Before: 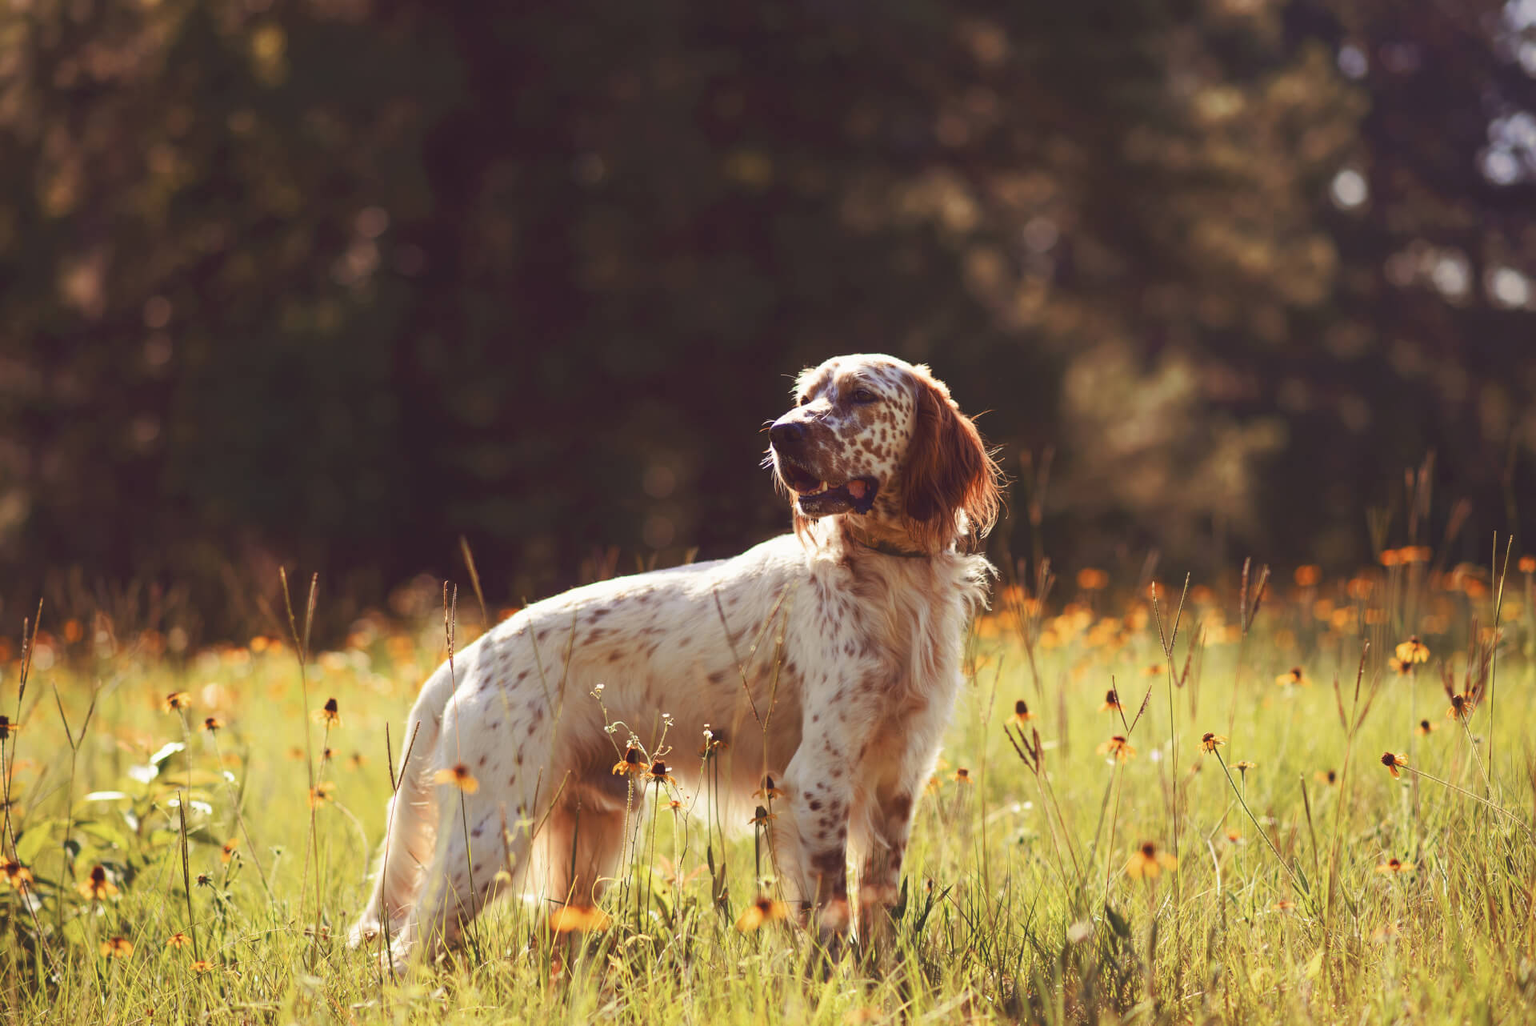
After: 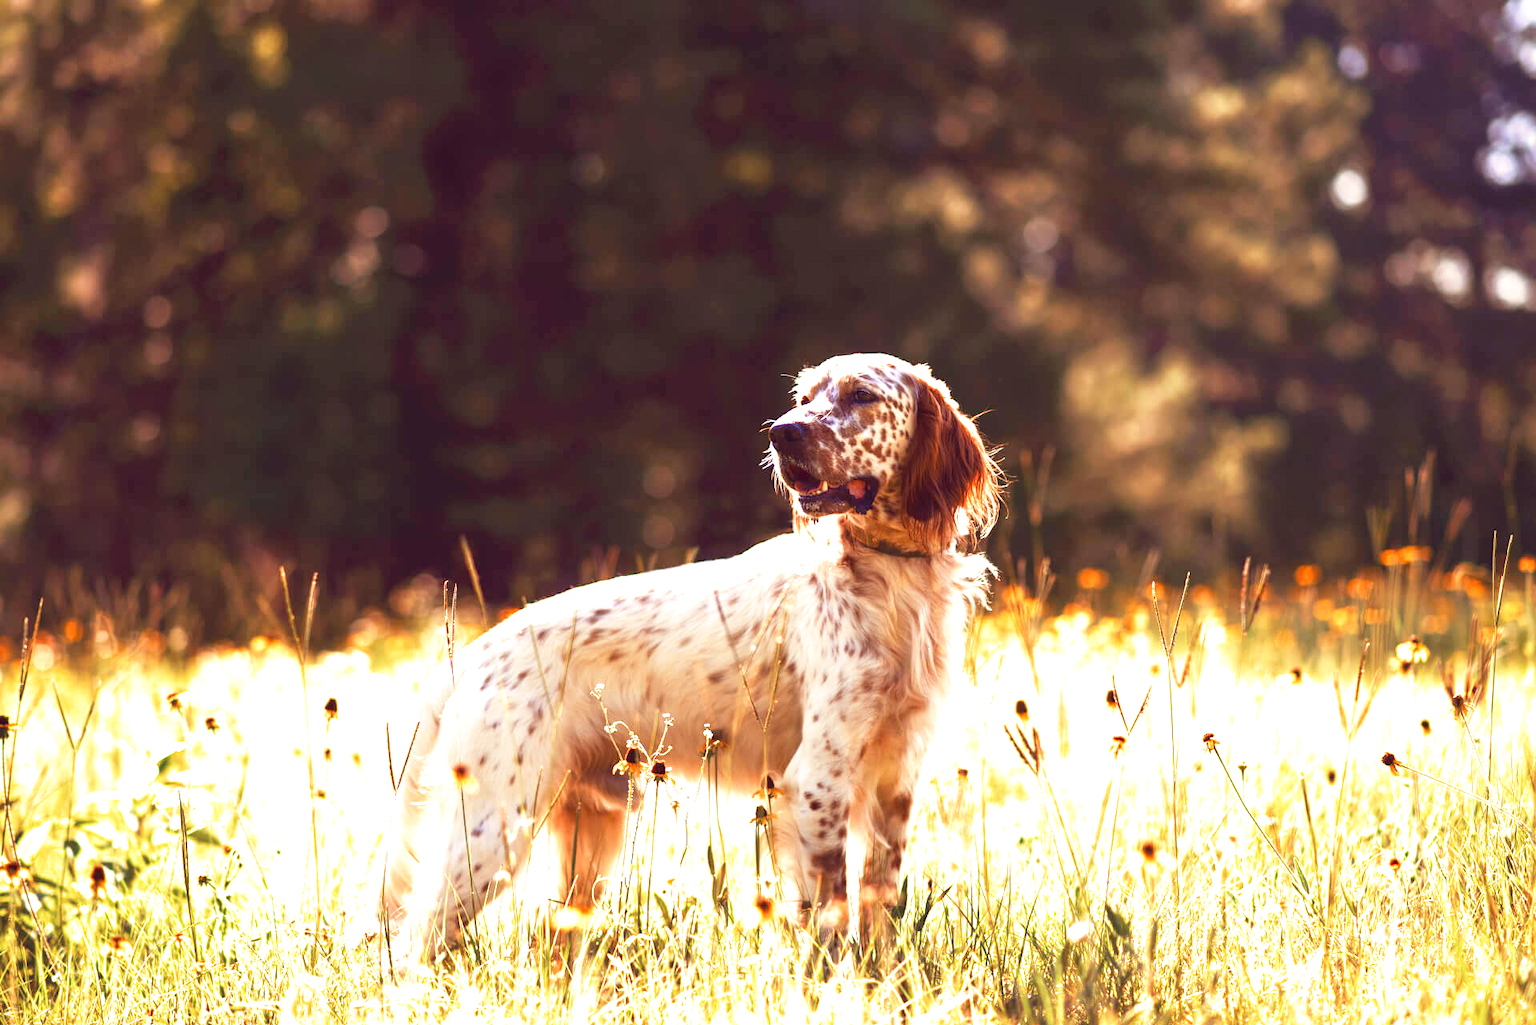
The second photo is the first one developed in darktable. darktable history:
filmic rgb: black relative exposure -8.67 EV, white relative exposure 2.73 EV, target black luminance 0%, hardness 6.26, latitude 77.04%, contrast 1.327, shadows ↔ highlights balance -0.344%, add noise in highlights 0.001, preserve chrominance no, color science v3 (2019), use custom middle-gray values true, iterations of high-quality reconstruction 10, contrast in highlights soft
exposure: black level correction 0.001, exposure 1.117 EV, compensate highlight preservation false
